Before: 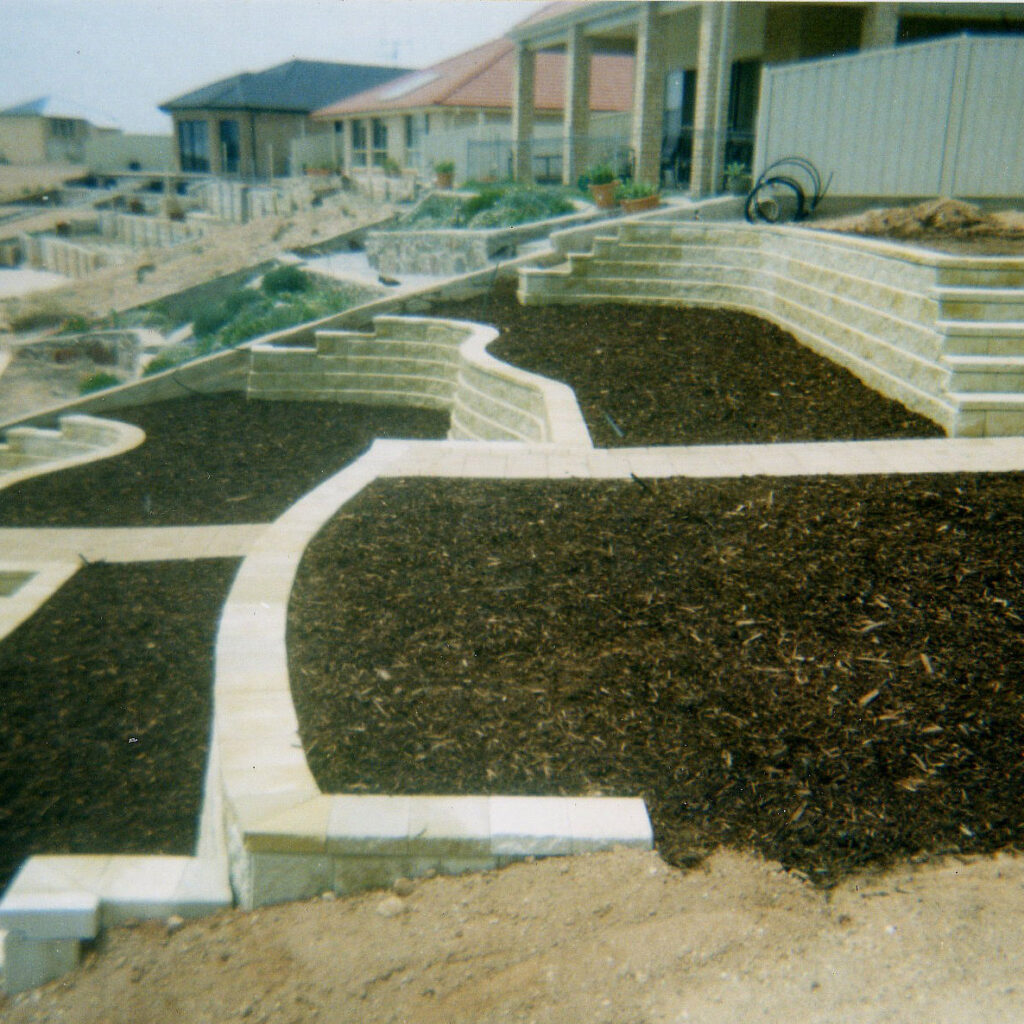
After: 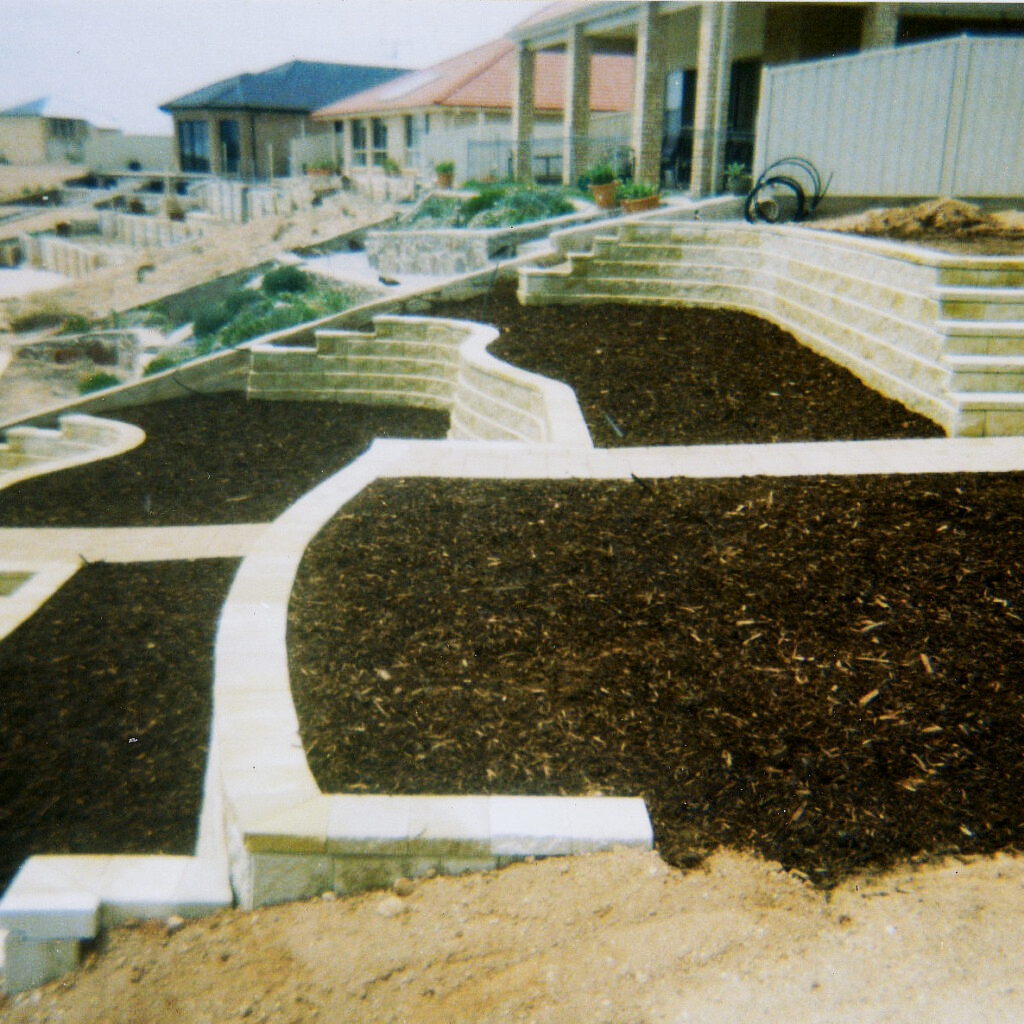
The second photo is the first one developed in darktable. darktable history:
tone curve: curves: ch0 [(0, 0) (0.003, 0.003) (0.011, 0.011) (0.025, 0.024) (0.044, 0.043) (0.069, 0.067) (0.1, 0.096) (0.136, 0.131) (0.177, 0.171) (0.224, 0.217) (0.277, 0.268) (0.335, 0.324) (0.399, 0.386) (0.468, 0.453) (0.543, 0.548) (0.623, 0.627) (0.709, 0.712) (0.801, 0.803) (0.898, 0.899) (1, 1)], preserve colors none
color look up table: target L [95.5, 93.75, 92.82, 89.86, 72.55, 77.15, 76.5, 63.46, 53.39, 52.88, 10.33, 200, 87.89, 79, 77.1, 57.46, 56.19, 51.45, 53.83, 53.35, 42.42, 26.51, 18.42, 90.26, 82.64, 79.99, 59.53, 69.15, 58.2, 62.66, 64.79, 52.55, 47.42, 41.51, 31.74, 30.49, 37.09, 25.15, 22.69, 4.565, 5.486, 93.26, 85.52, 77.5, 60.61, 56.15, 31.95, 20.05, 3.594], target a [-4.846, -6.243, -21.82, -33.97, -57.58, -13.76, -0.09, -58.53, -29, -34.52, -17.71, 0, 11.38, 21.81, 26.59, 76.71, 74.77, 77.66, 40.72, 25.29, 67.2, 9.454, 35.79, 11.74, 12.24, 34.86, 61.6, 11.54, 87.05, 11.32, 52.8, 41.45, 77.07, 67.17, 27.1, 27.18, 68.39, 47.73, 47.24, 11, 16.19, -15.69, 0.296, -5.545, -22.34, -37.72, 1.61, -16.12, -1.729], target b [-0.113, 20.53, 63.4, 12.19, 69.24, 6.407, 58.05, 50.07, 55.6, 40.82, 12.82, 0, -0.055, 57.91, 27.48, 15.52, 69.18, 56.04, 27.43, 60.41, 36.42, 17.05, 25.12, -11.78, -22.9, -27.11, -7.98, -9.315, -33.8, -53.87, -52.03, -36.93, -41.04, 8.456, -9.882, -72.65, -70.03, -36.24, -85, -2.345, -37.56, -3.689, -10.23, -26.36, -31.44, -2.758, -44.58, -6.204, 0.365], num patches 49
